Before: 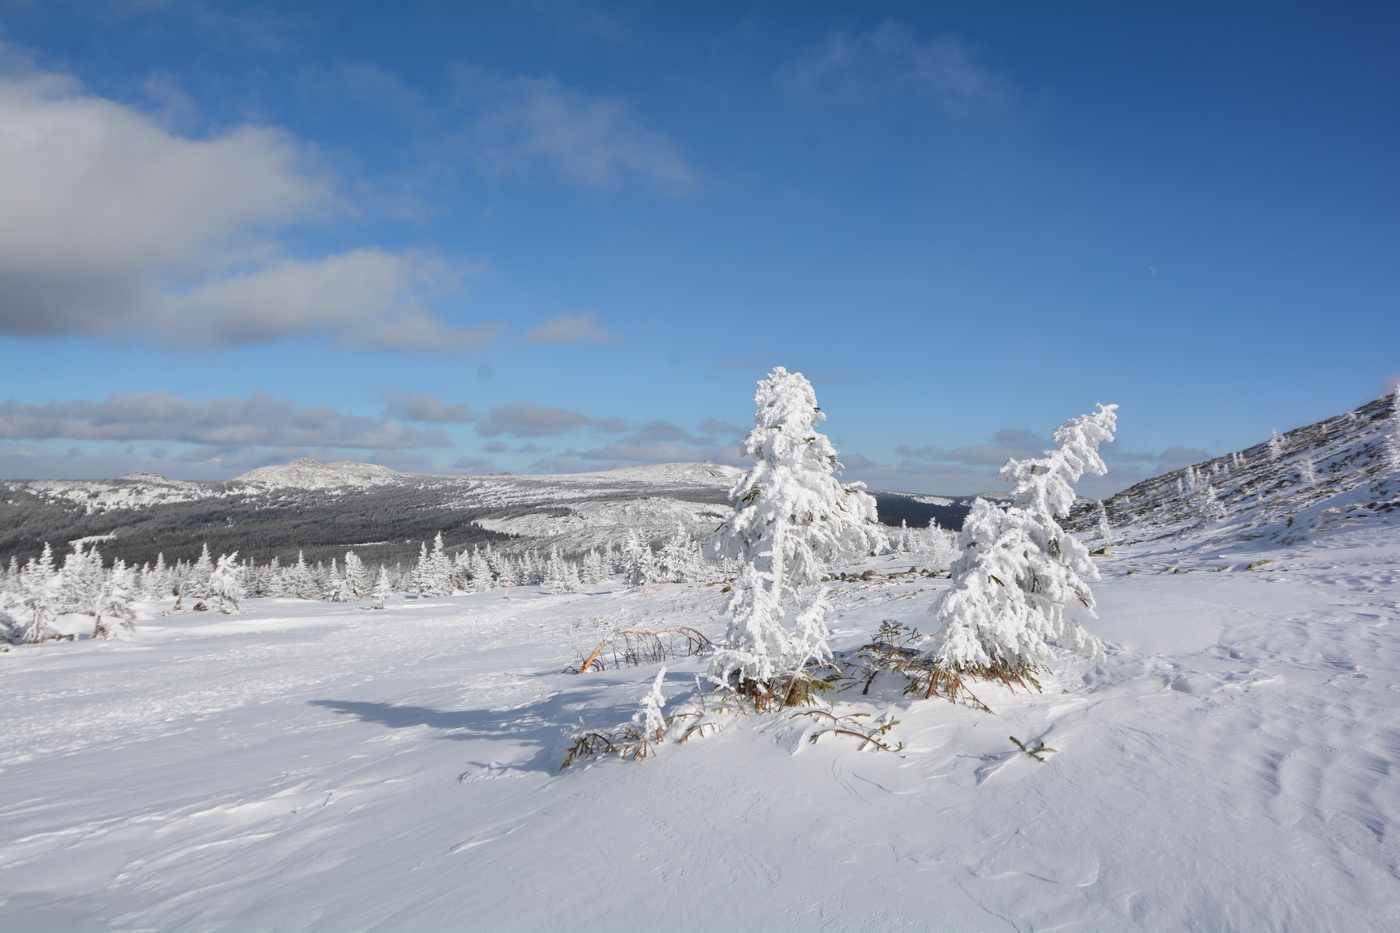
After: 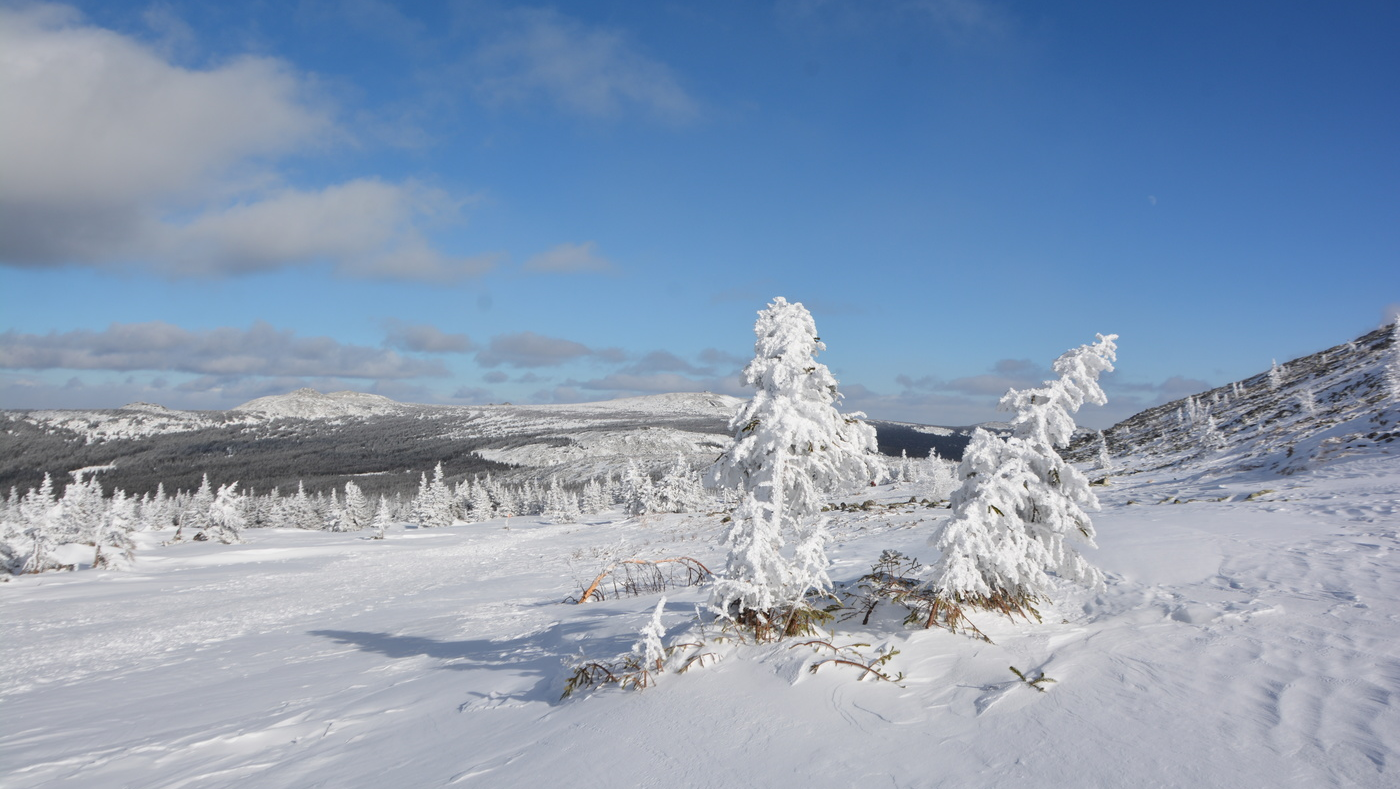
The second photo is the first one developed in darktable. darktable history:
crop: top 7.563%, bottom 7.787%
contrast equalizer: octaves 7, y [[0.5 ×6], [0.5 ×6], [0.5, 0.5, 0.501, 0.545, 0.707, 0.863], [0 ×6], [0 ×6]], mix -0.305
